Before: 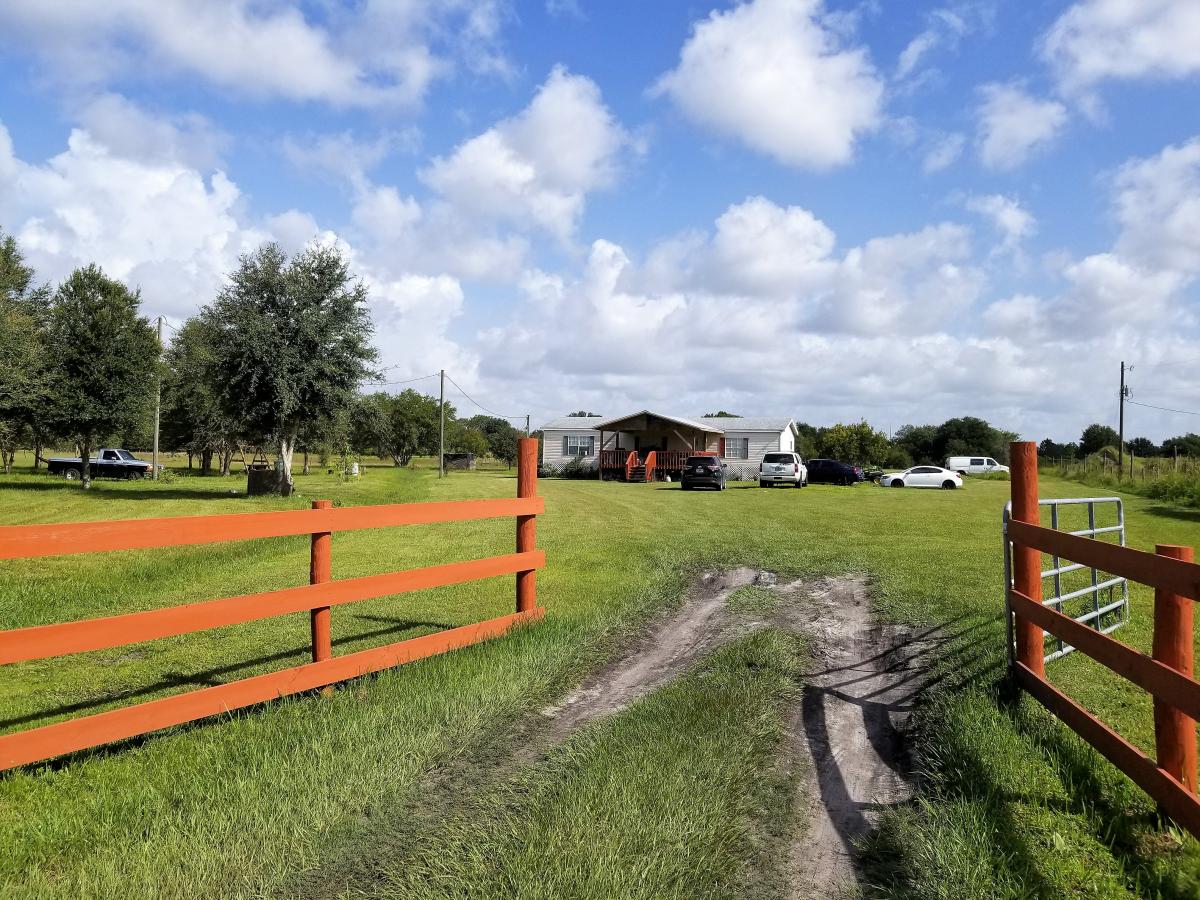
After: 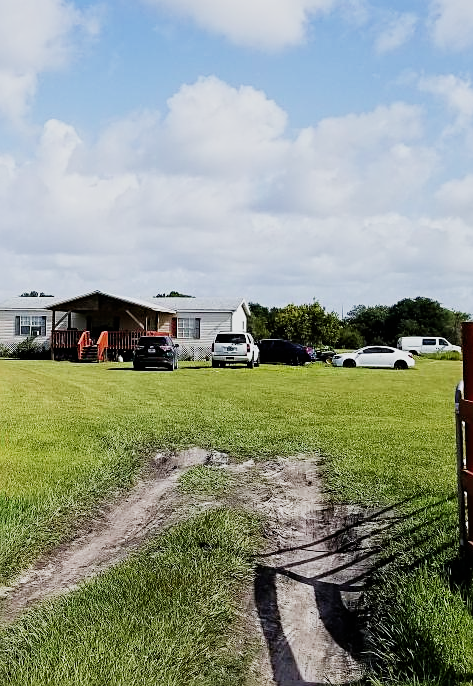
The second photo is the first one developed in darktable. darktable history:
exposure: exposure 0.3 EV, compensate highlight preservation false
white balance: red 0.986, blue 1.01
sigmoid: skew -0.2, preserve hue 0%, red attenuation 0.1, red rotation 0.035, green attenuation 0.1, green rotation -0.017, blue attenuation 0.15, blue rotation -0.052, base primaries Rec2020
velvia: on, module defaults
sharpen: on, module defaults
crop: left 45.721%, top 13.393%, right 14.118%, bottom 10.01%
rotate and perspective: automatic cropping off
